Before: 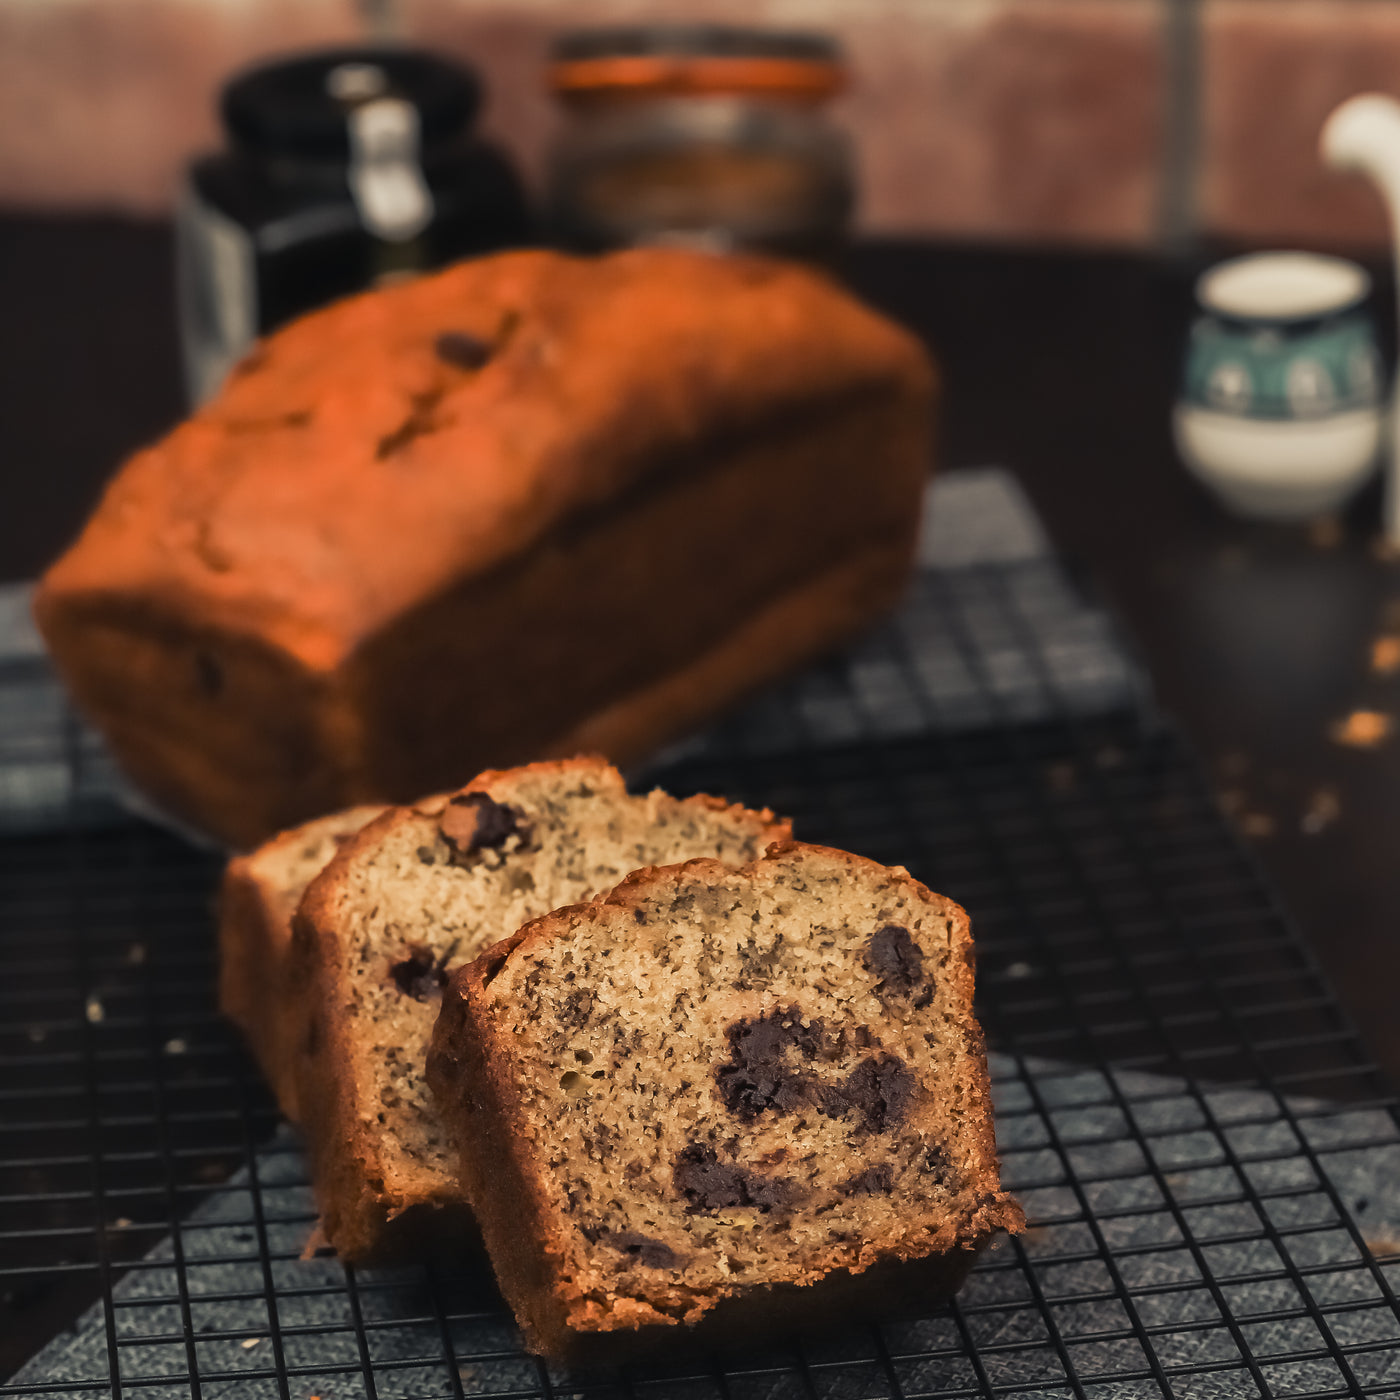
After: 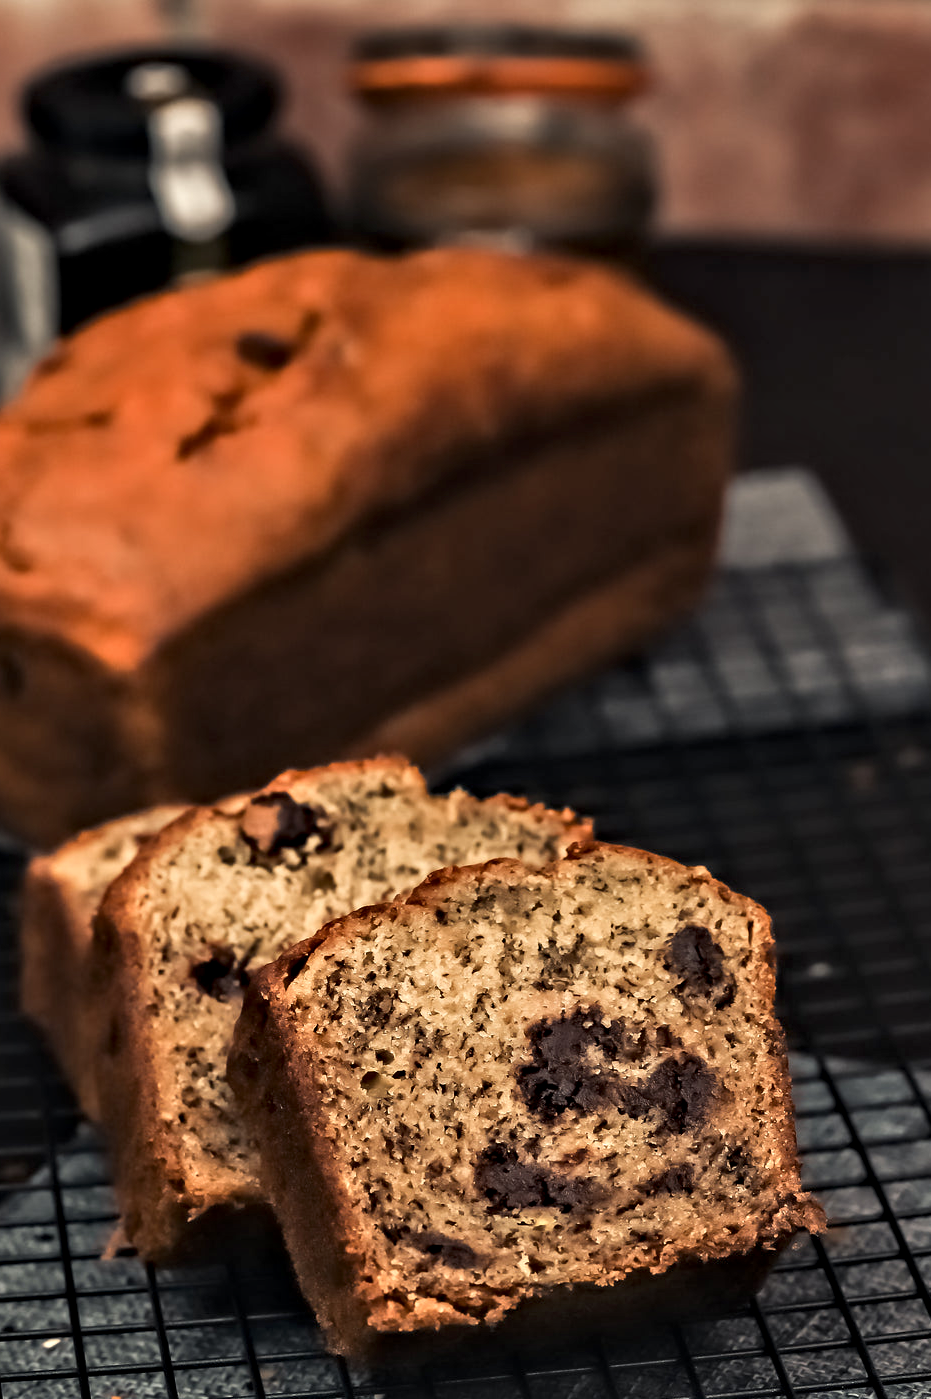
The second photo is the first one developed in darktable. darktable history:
crop and rotate: left 14.319%, right 19.132%
contrast equalizer: octaves 7, y [[0.511, 0.558, 0.631, 0.632, 0.559, 0.512], [0.5 ×6], [0.507, 0.559, 0.627, 0.644, 0.647, 0.647], [0 ×6], [0 ×6]]
